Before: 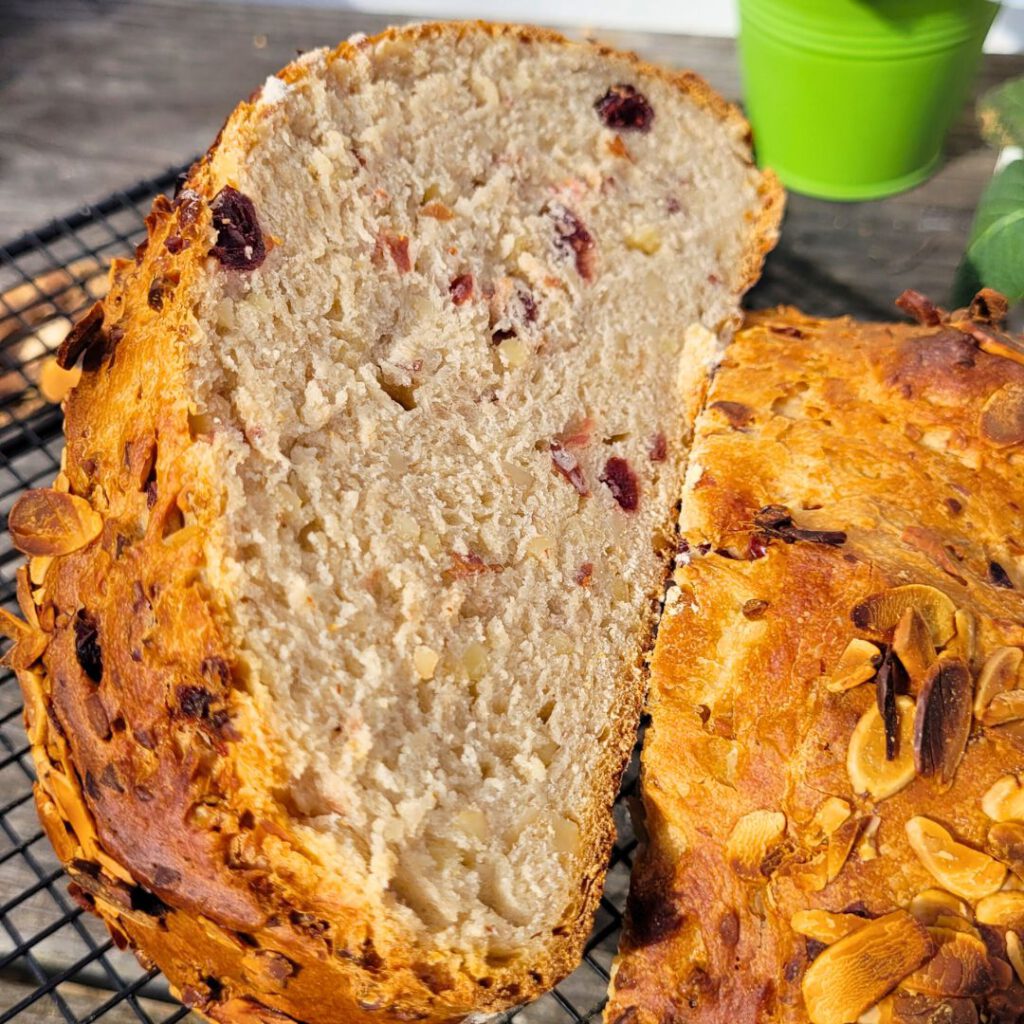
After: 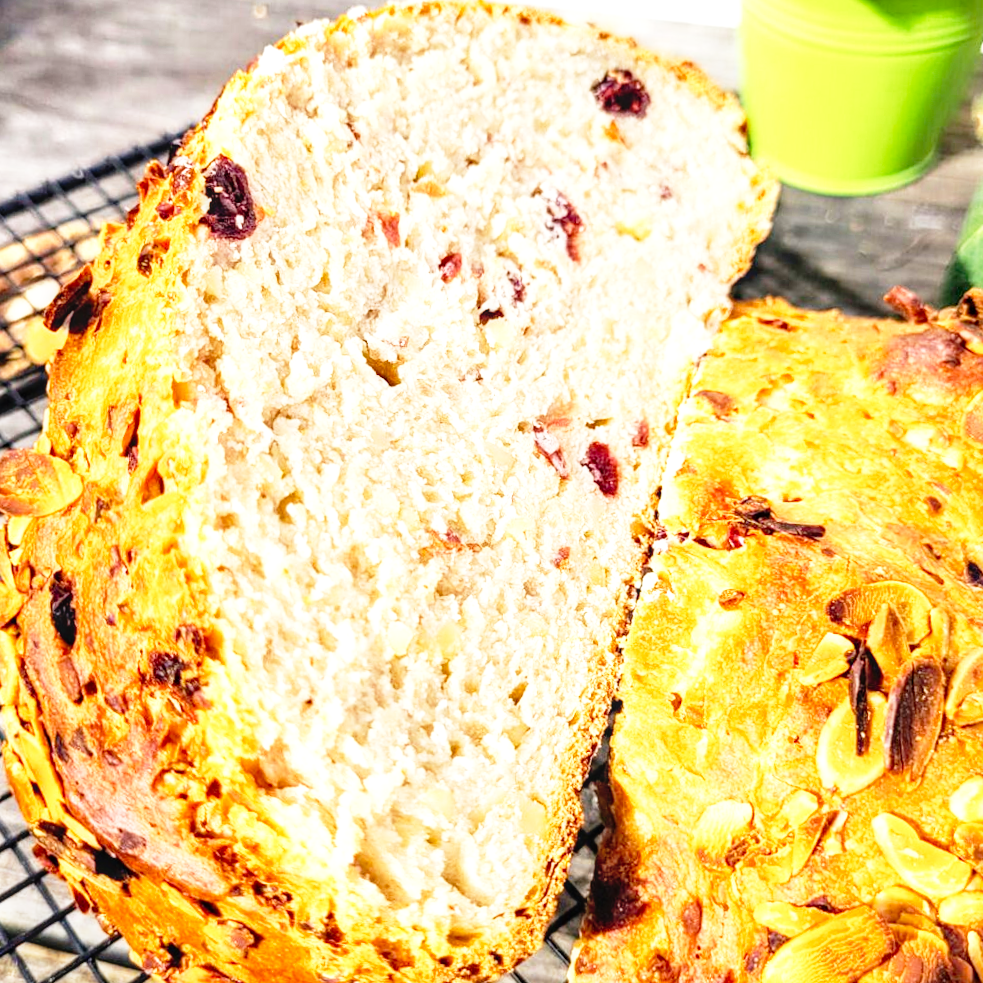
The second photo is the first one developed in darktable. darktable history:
base curve: curves: ch0 [(0, 0) (0.012, 0.01) (0.073, 0.168) (0.31, 0.711) (0.645, 0.957) (1, 1)], preserve colors none
crop and rotate: angle -2.38°
exposure: exposure 0.493 EV, compensate highlight preservation false
local contrast: on, module defaults
